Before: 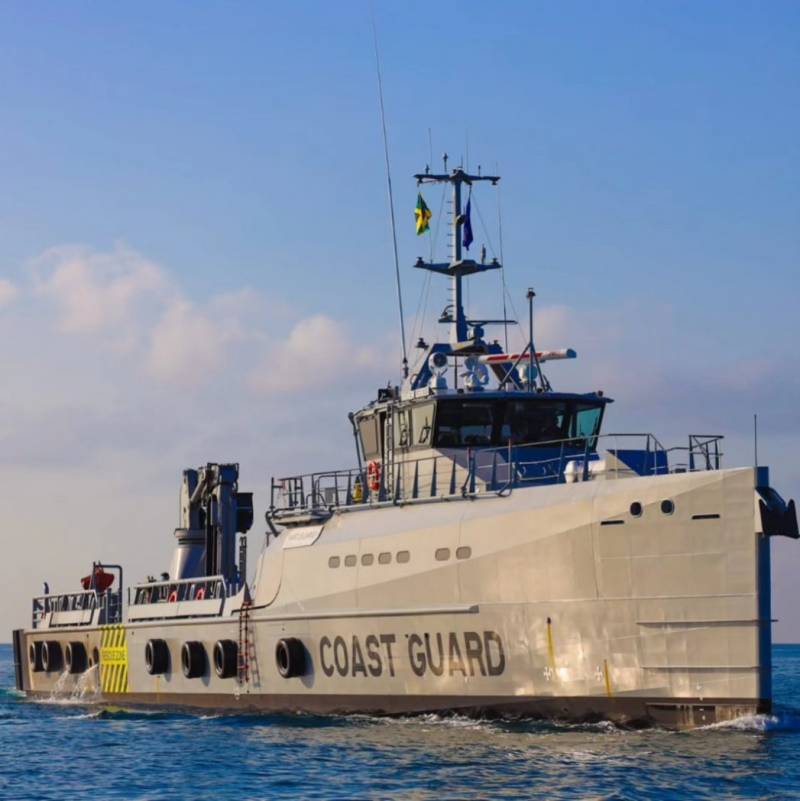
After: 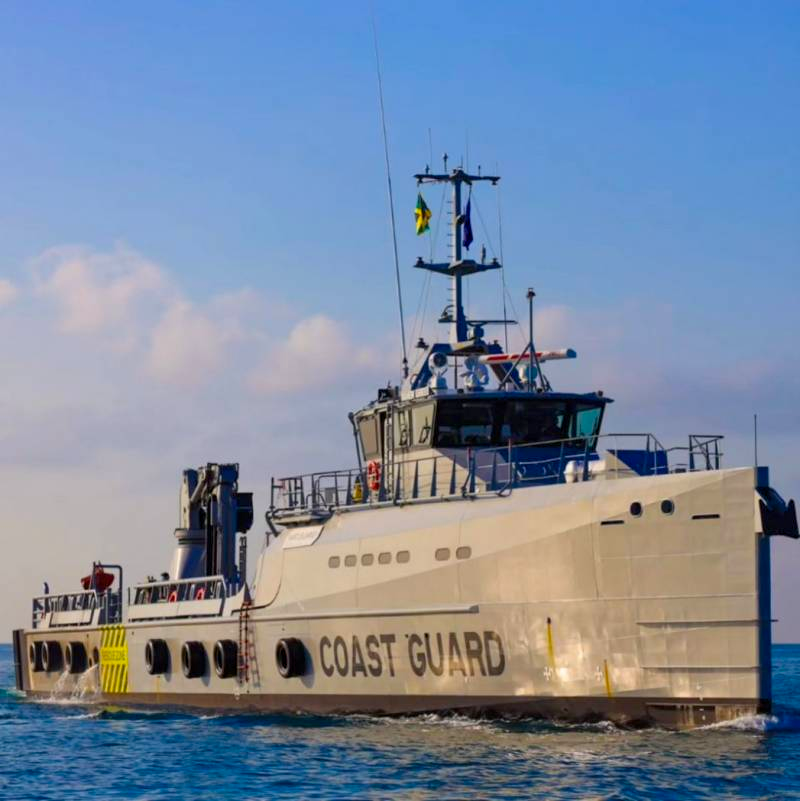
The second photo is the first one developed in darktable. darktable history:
color balance rgb: global offset › luminance -0.287%, global offset › hue 258.93°, perceptual saturation grading › global saturation 19.662%, global vibrance 9.601%
